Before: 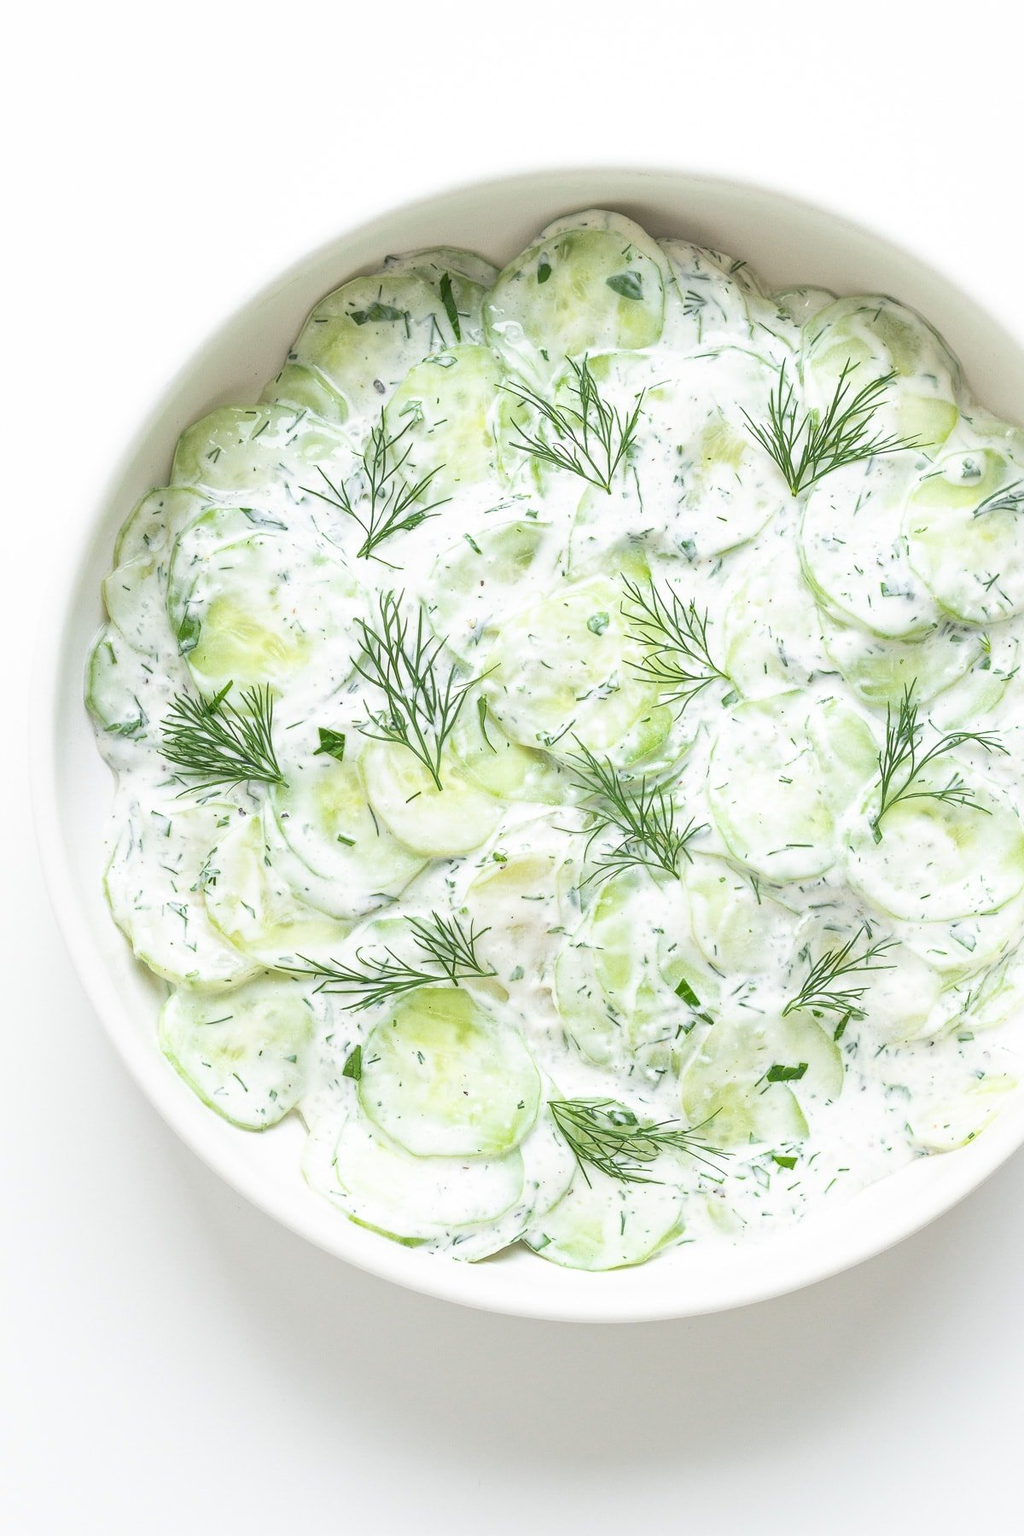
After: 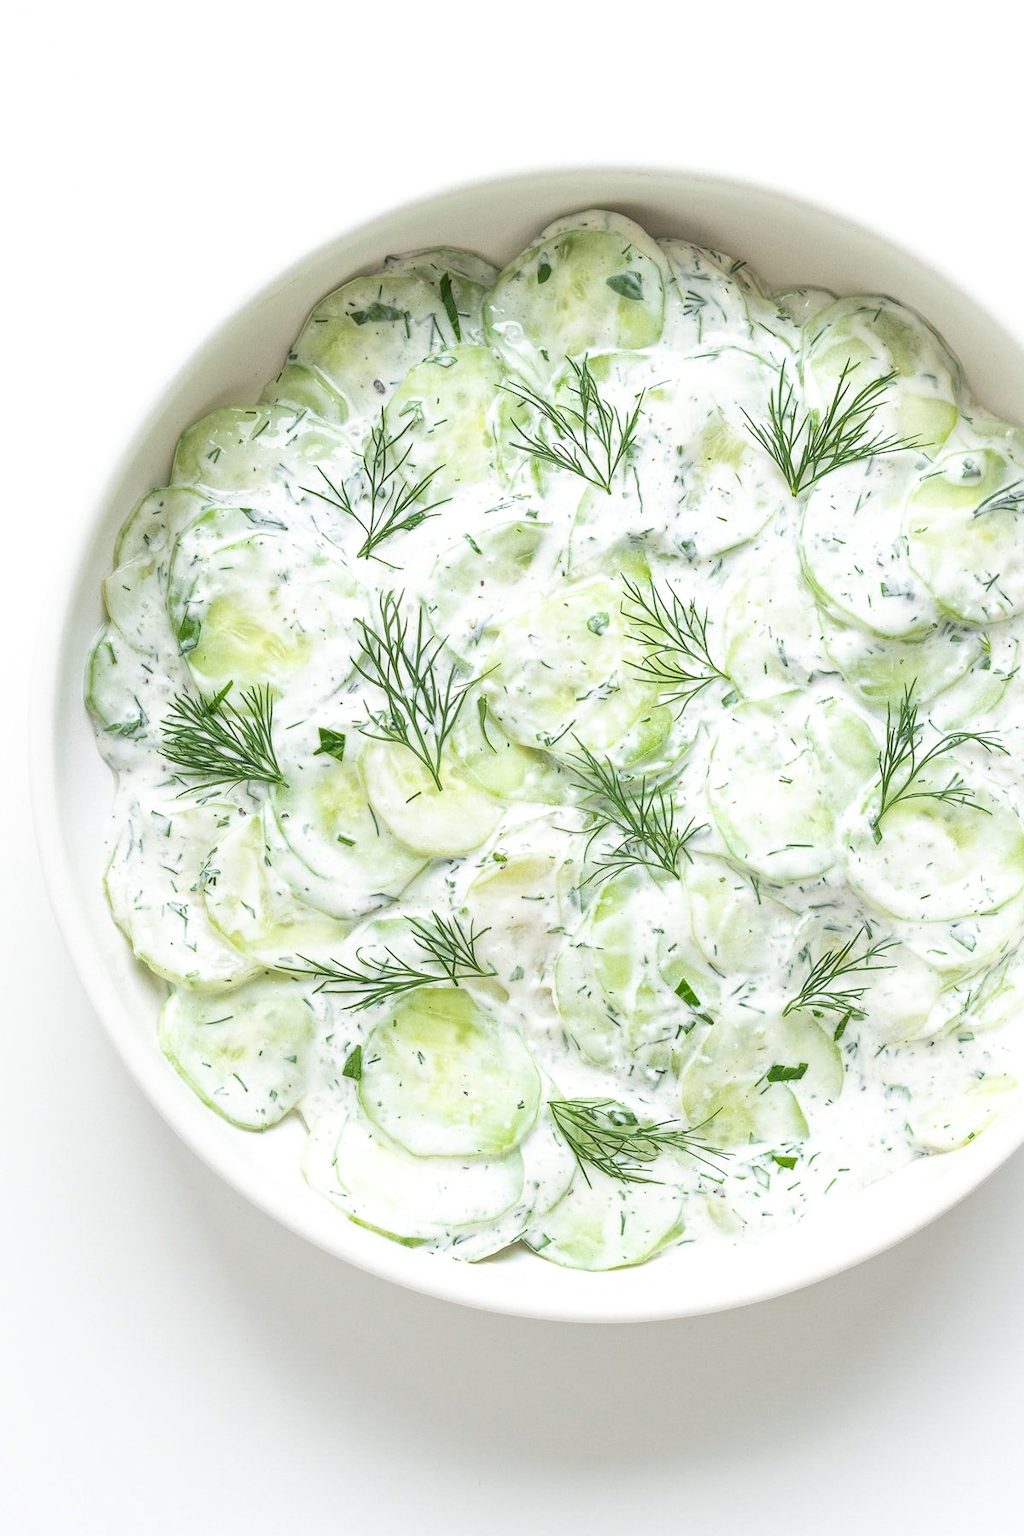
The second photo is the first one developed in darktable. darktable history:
local contrast: highlights 105%, shadows 97%, detail 120%, midtone range 0.2
